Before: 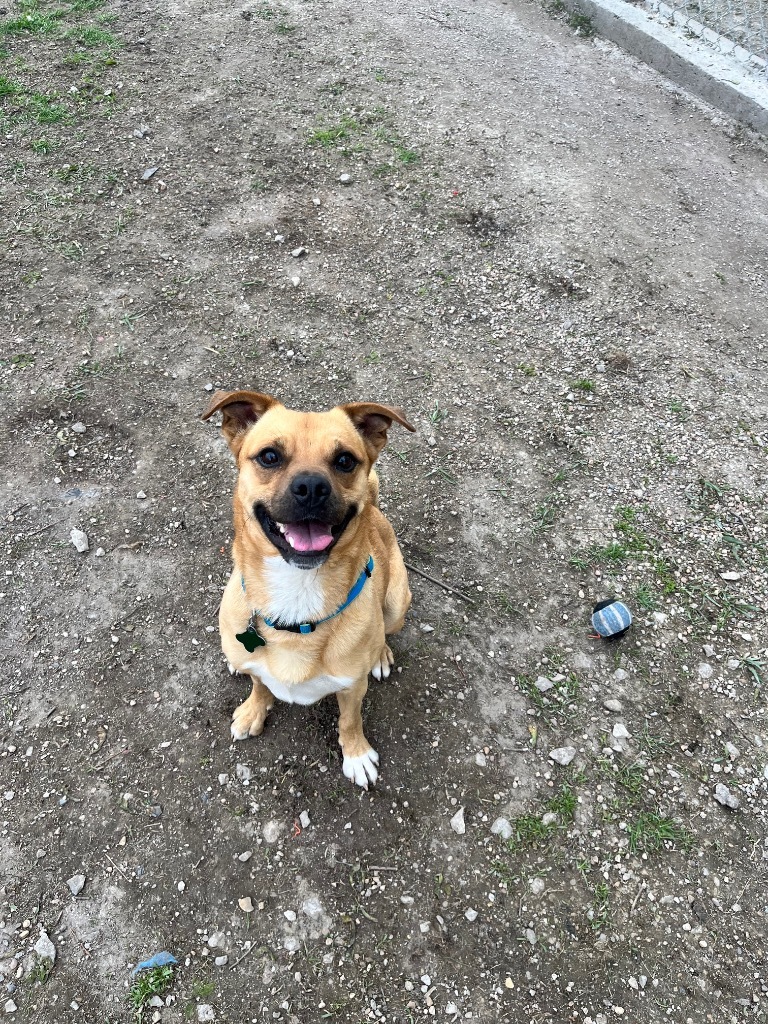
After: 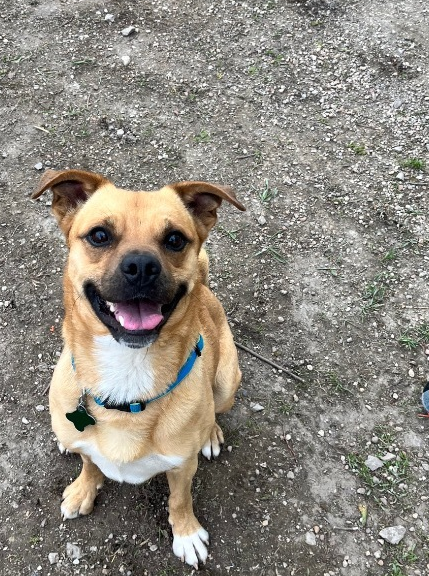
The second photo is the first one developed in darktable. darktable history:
crop and rotate: left 22.257%, top 21.636%, right 21.767%, bottom 22.022%
